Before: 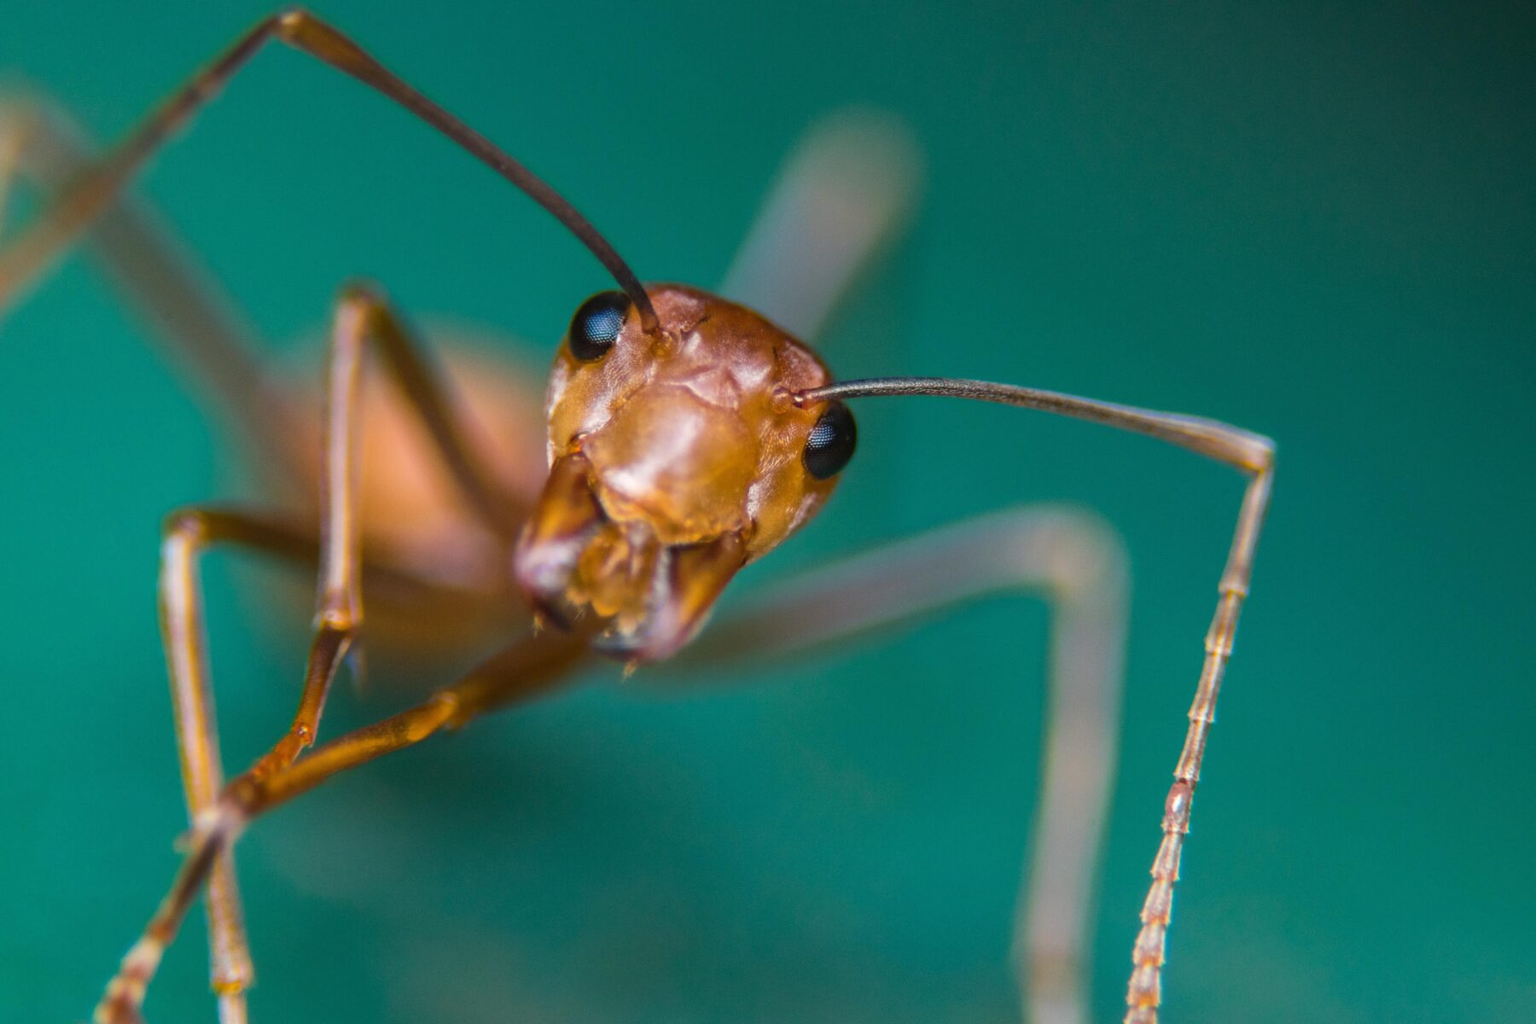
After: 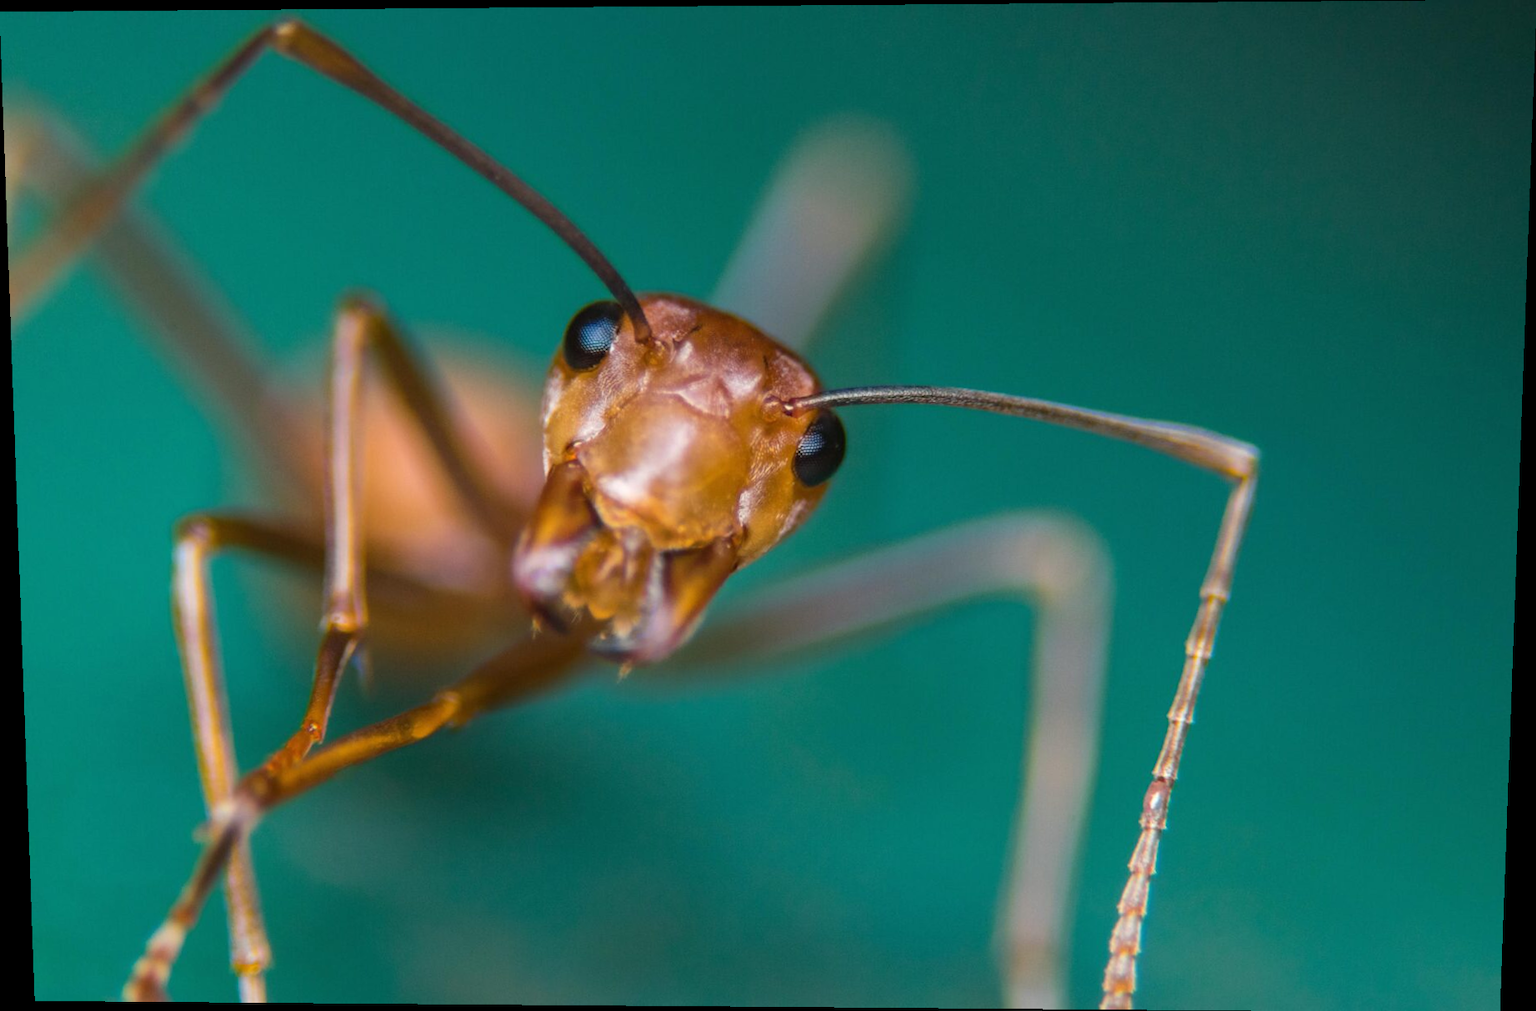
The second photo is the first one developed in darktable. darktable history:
rotate and perspective: lens shift (vertical) 0.048, lens shift (horizontal) -0.024, automatic cropping off
